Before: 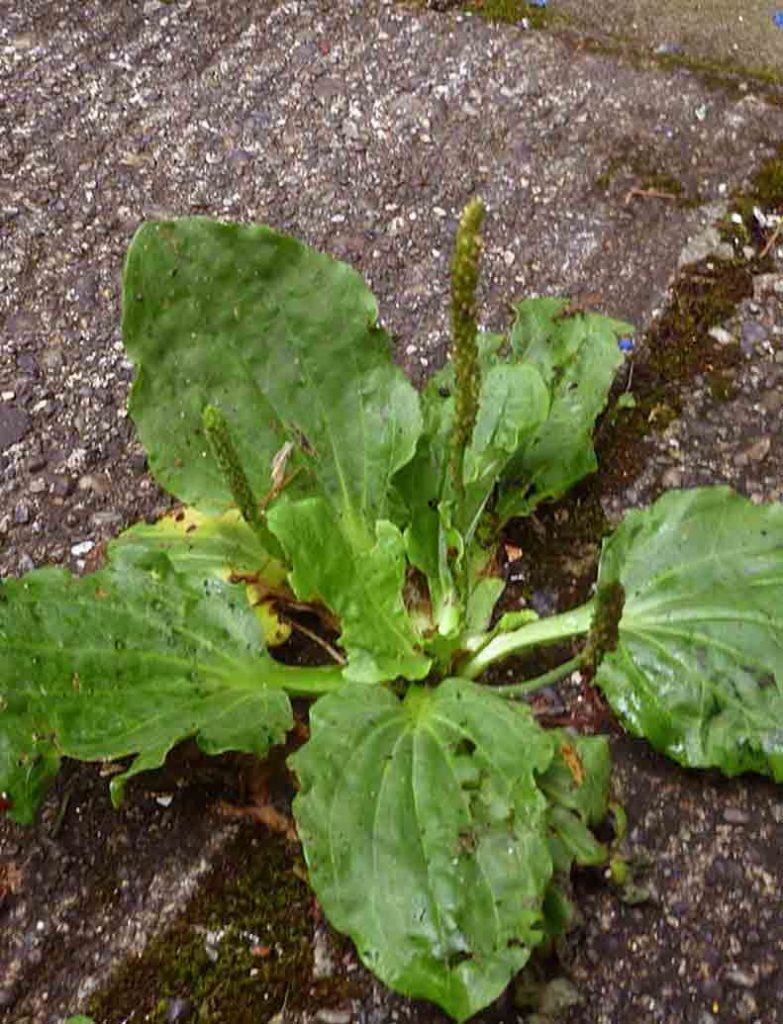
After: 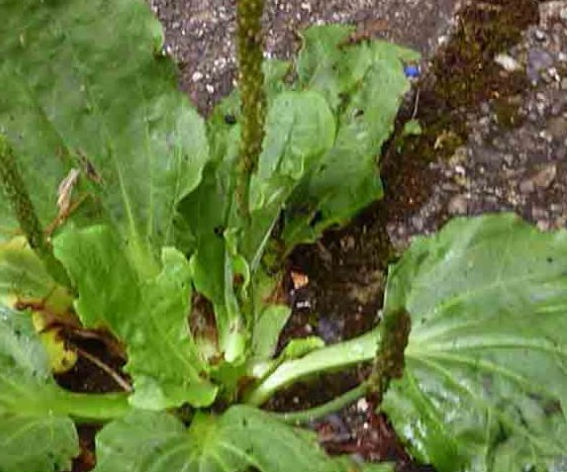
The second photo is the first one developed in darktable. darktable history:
crop and rotate: left 27.586%, top 26.683%, bottom 27.197%
